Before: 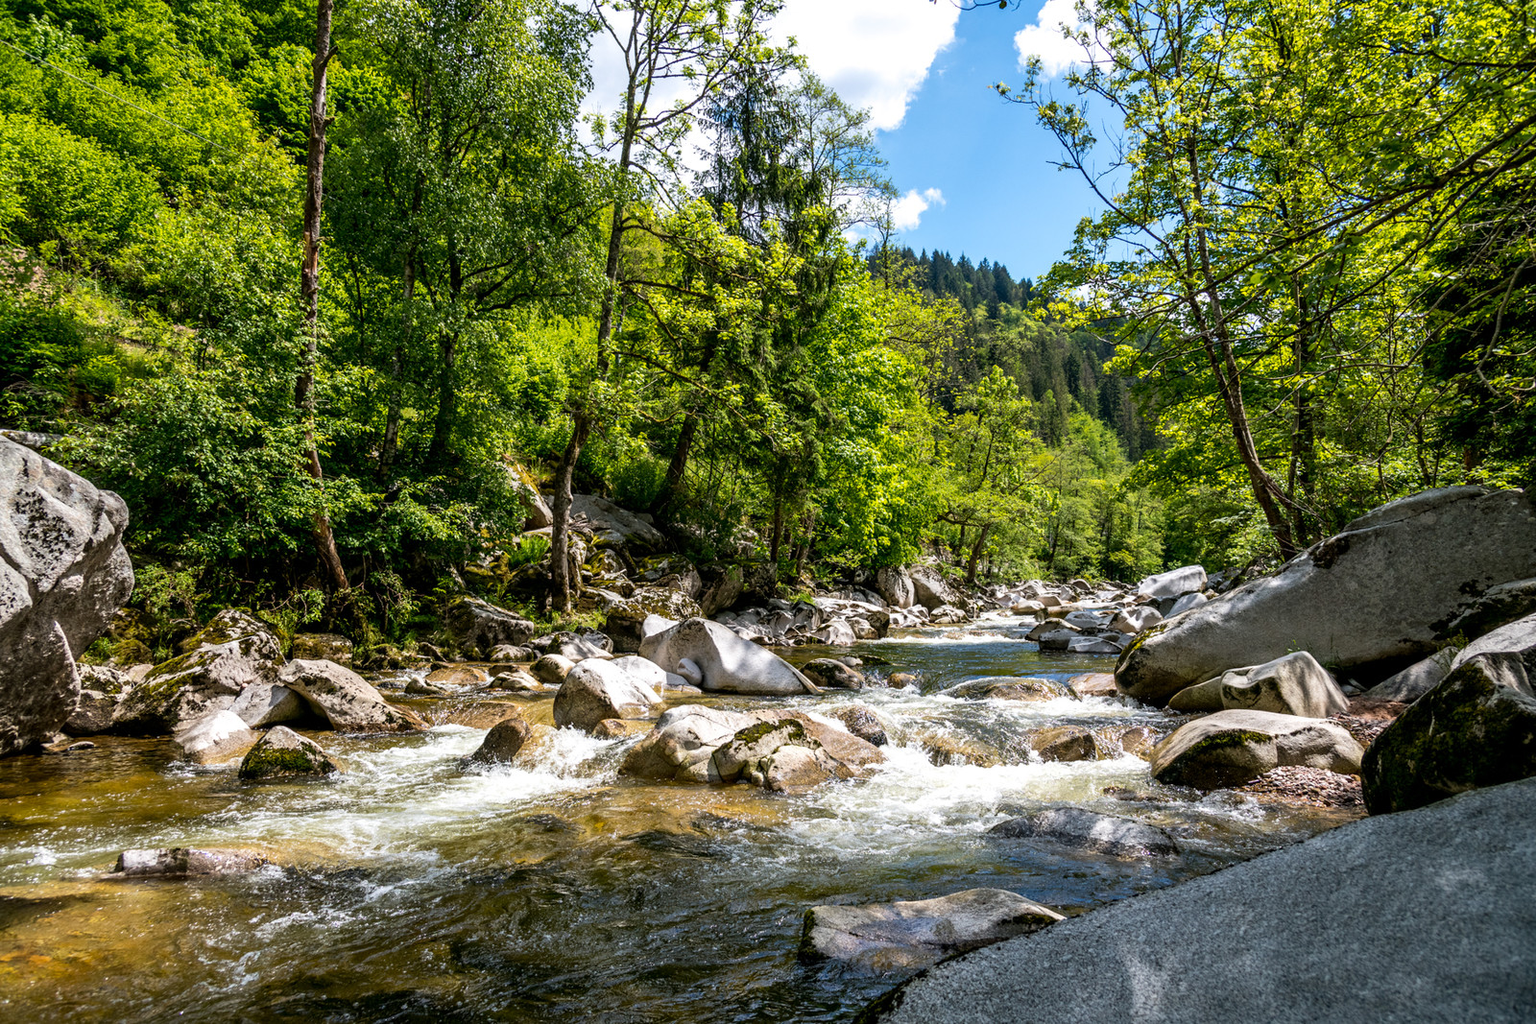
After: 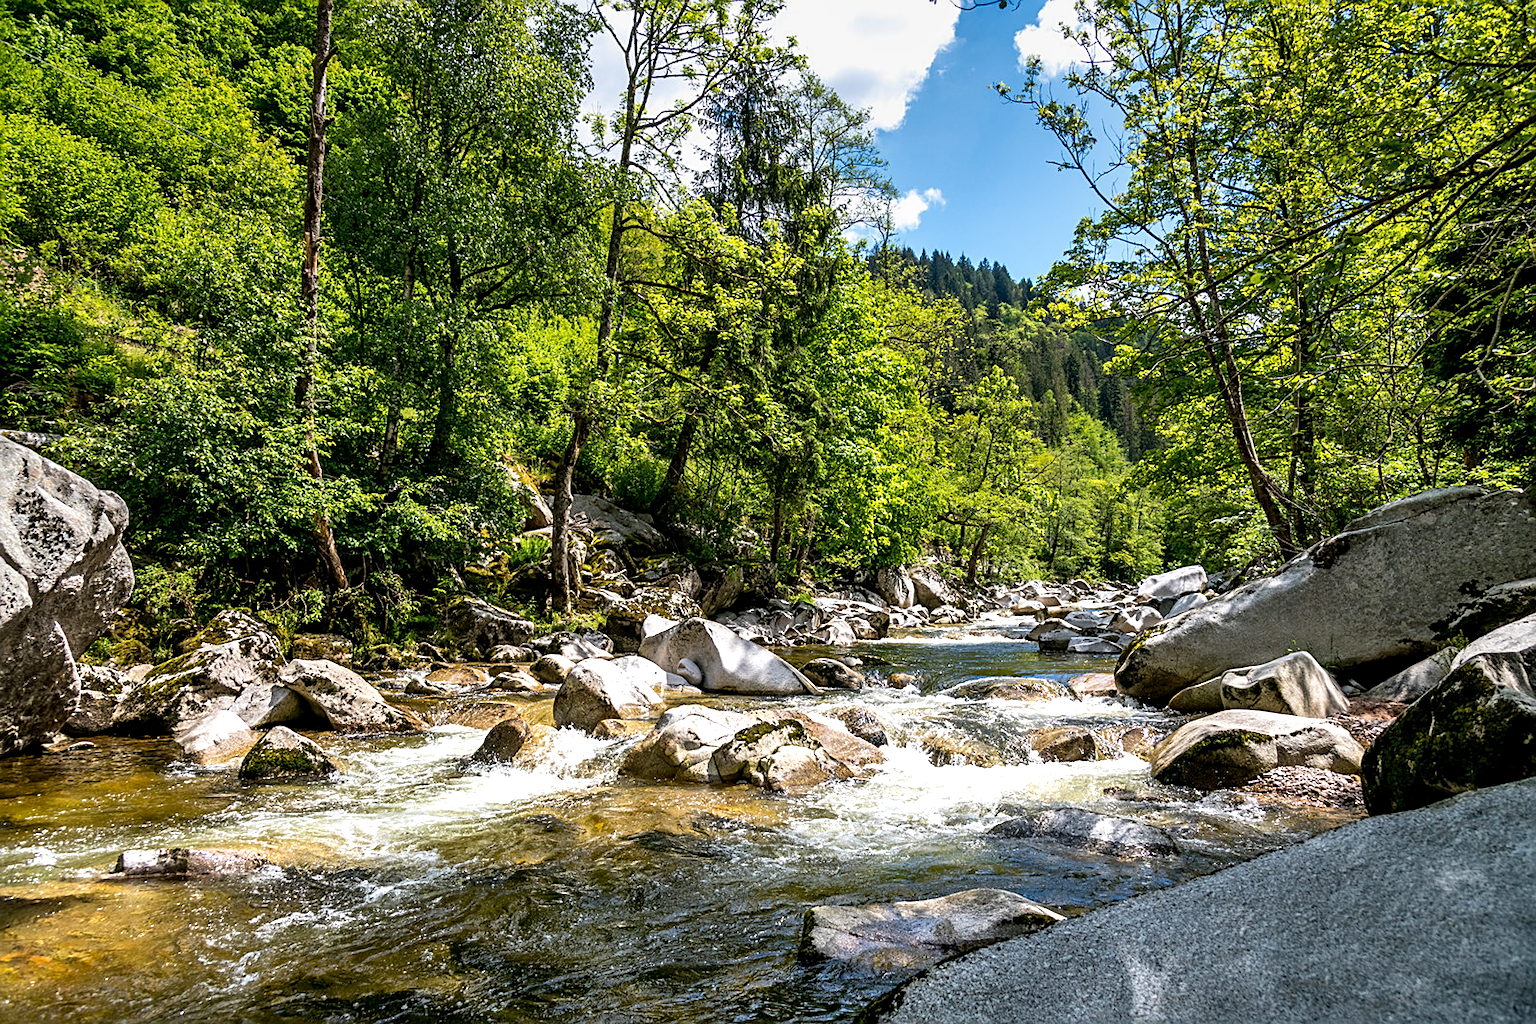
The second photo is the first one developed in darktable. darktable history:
graduated density: rotation -0.352°, offset 57.64
shadows and highlights: soften with gaussian
exposure: black level correction 0.001, exposure 0.5 EV, compensate exposure bias true, compensate highlight preservation false
sharpen: on, module defaults
